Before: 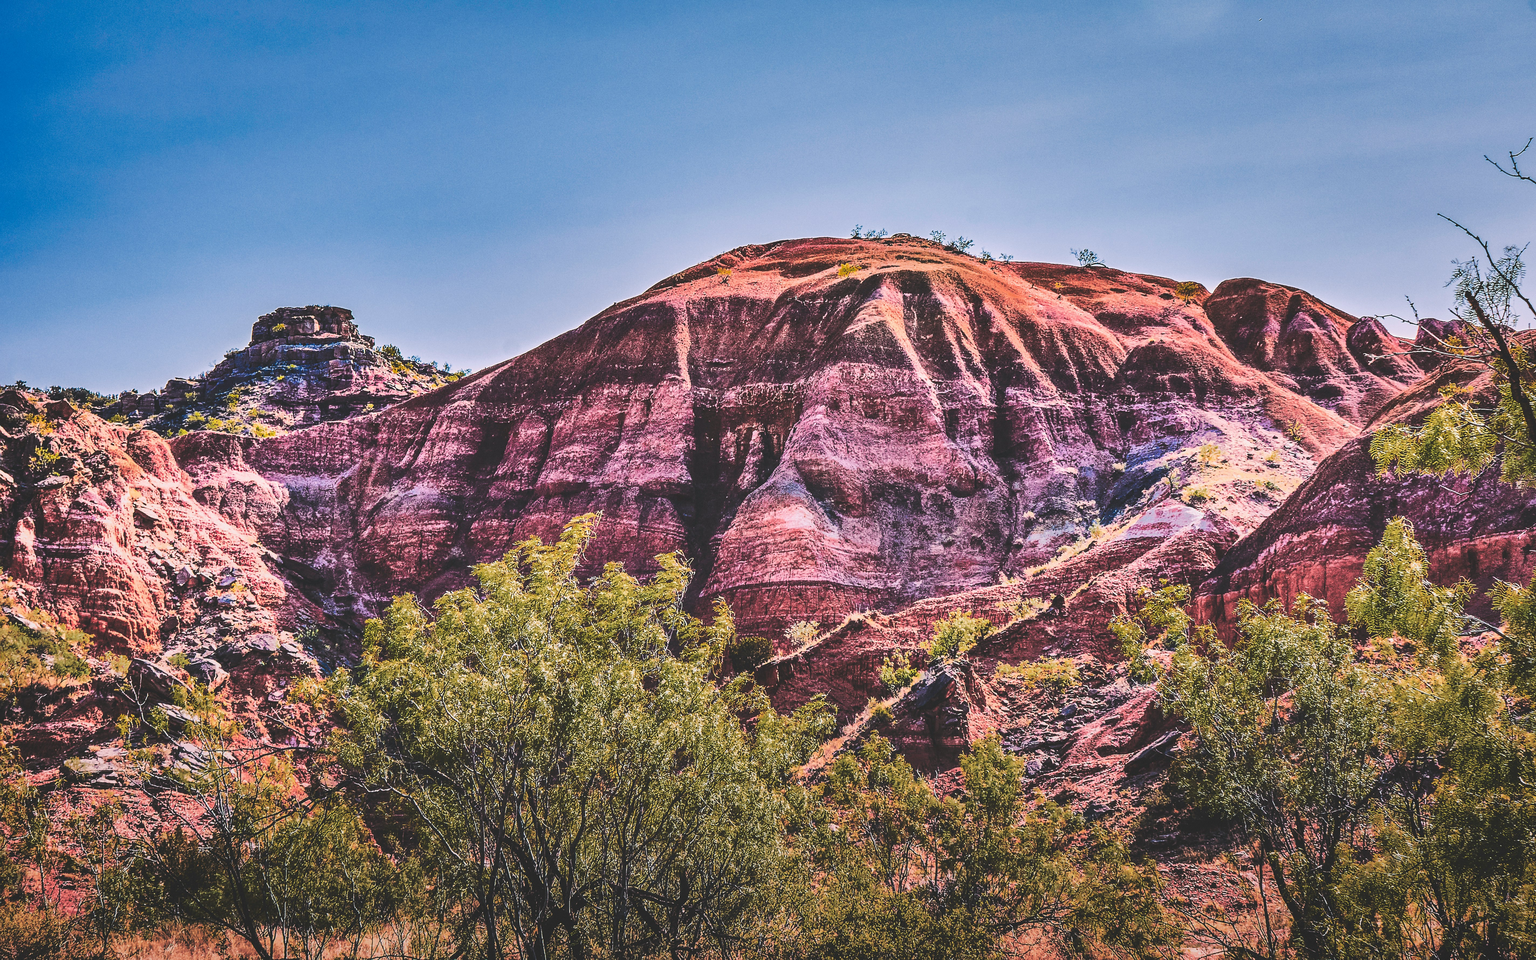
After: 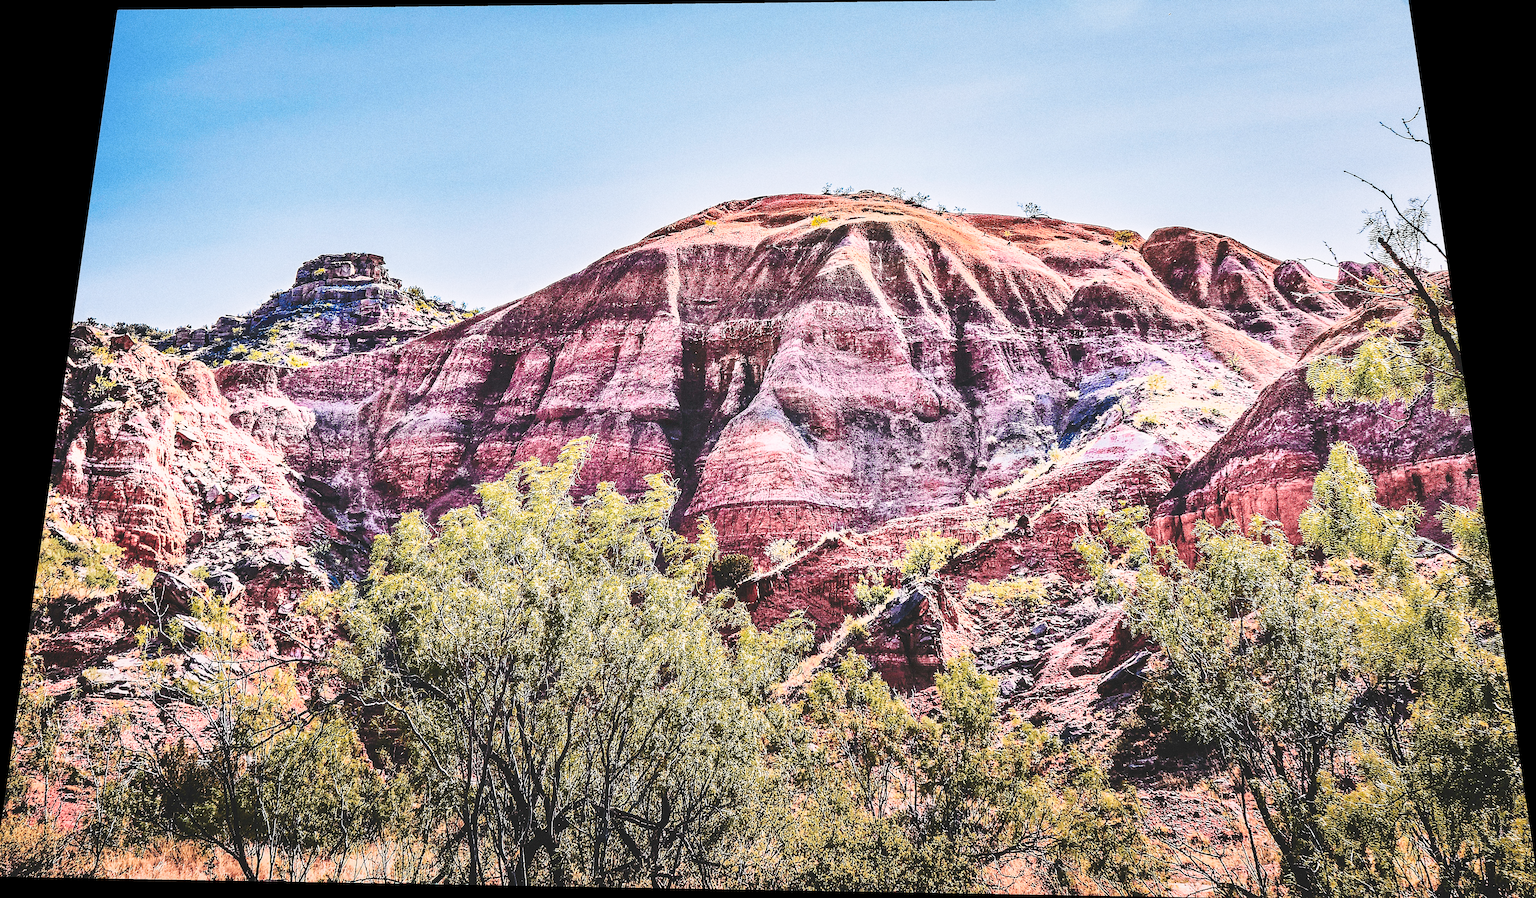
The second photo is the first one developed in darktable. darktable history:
crop: left 0.434%, top 0.485%, right 0.244%, bottom 0.386%
tone curve: curves: ch0 [(0, 0) (0.003, 0.047) (0.011, 0.05) (0.025, 0.053) (0.044, 0.057) (0.069, 0.062) (0.1, 0.084) (0.136, 0.115) (0.177, 0.159) (0.224, 0.216) (0.277, 0.289) (0.335, 0.382) (0.399, 0.474) (0.468, 0.561) (0.543, 0.636) (0.623, 0.705) (0.709, 0.778) (0.801, 0.847) (0.898, 0.916) (1, 1)], preserve colors none
sharpen: on, module defaults
rotate and perspective: rotation 0.128°, lens shift (vertical) -0.181, lens shift (horizontal) -0.044, shear 0.001, automatic cropping off
grain: coarseness 0.09 ISO, strength 40%
base curve: curves: ch0 [(0, 0) (0.028, 0.03) (0.121, 0.232) (0.46, 0.748) (0.859, 0.968) (1, 1)], preserve colors none
